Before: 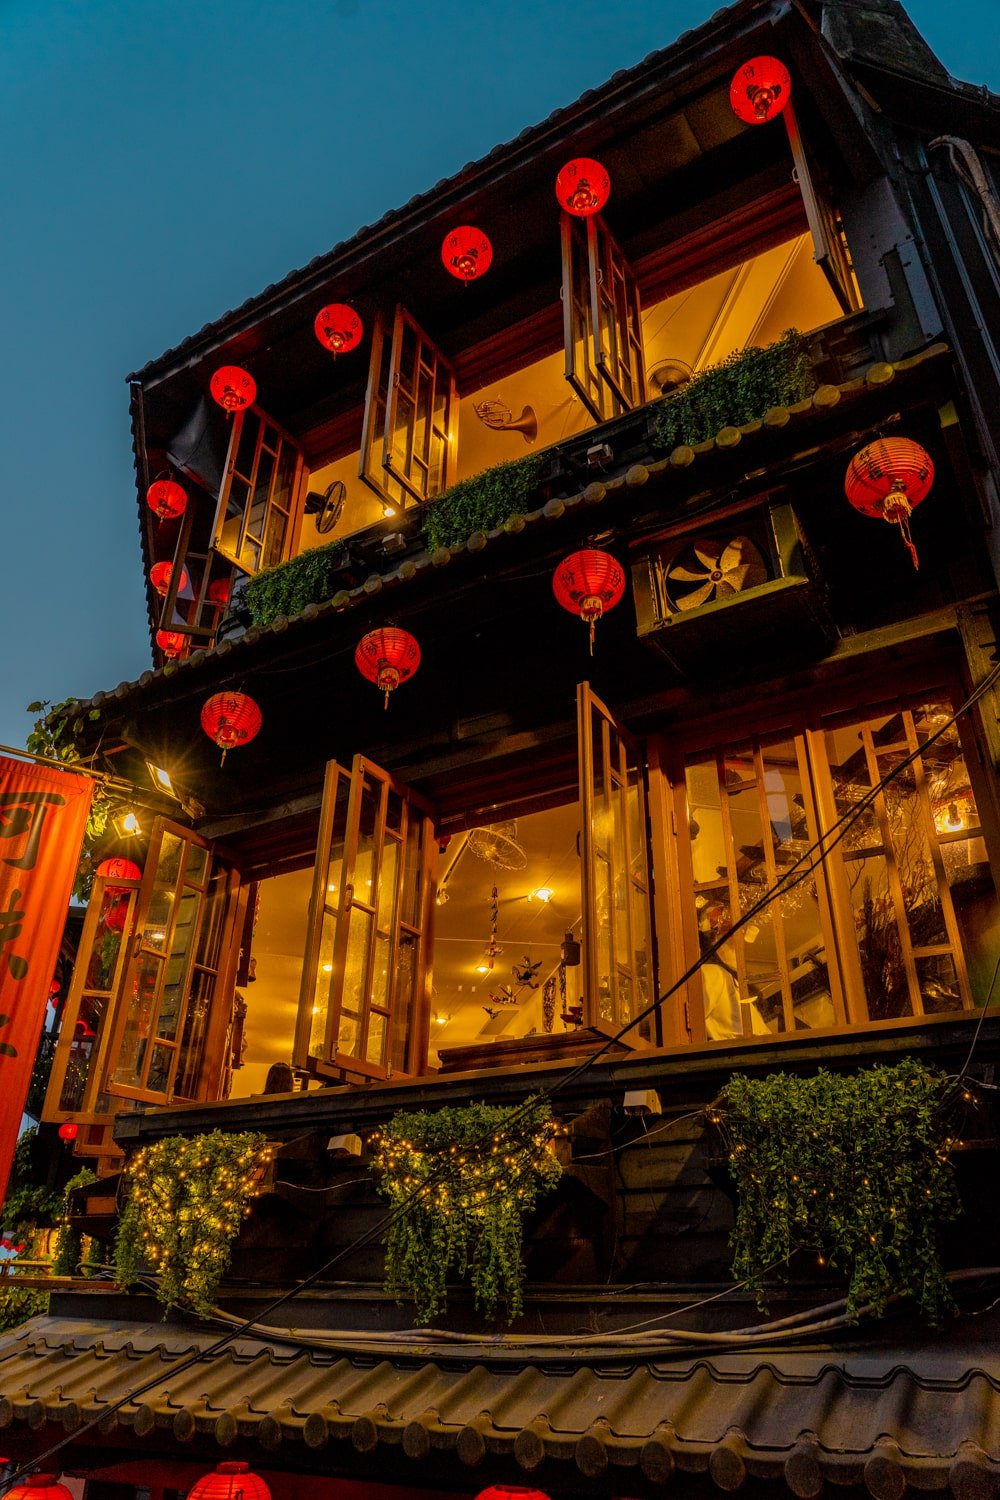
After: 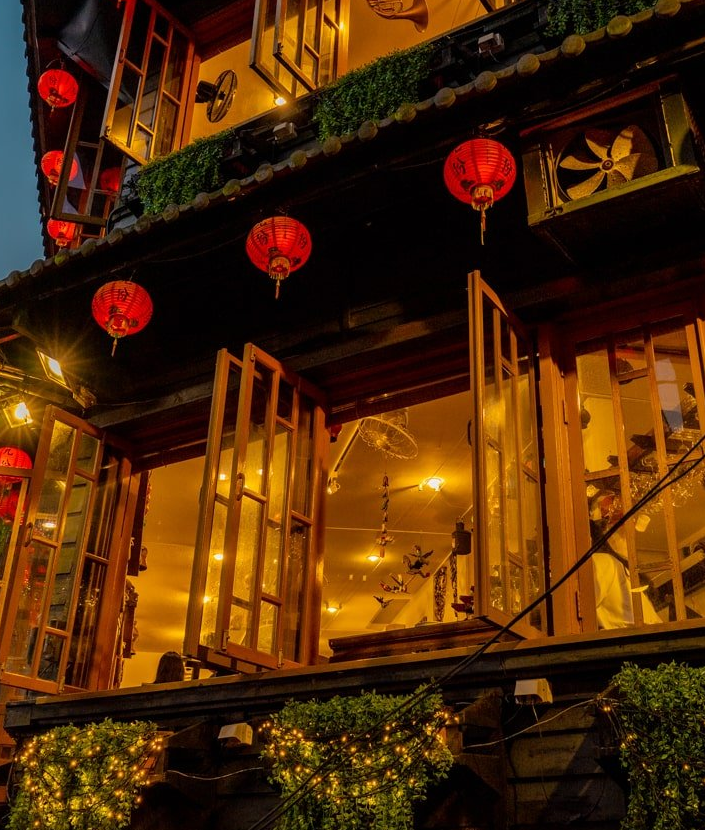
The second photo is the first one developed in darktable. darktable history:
crop: left 10.958%, top 27.465%, right 18.231%, bottom 17.166%
